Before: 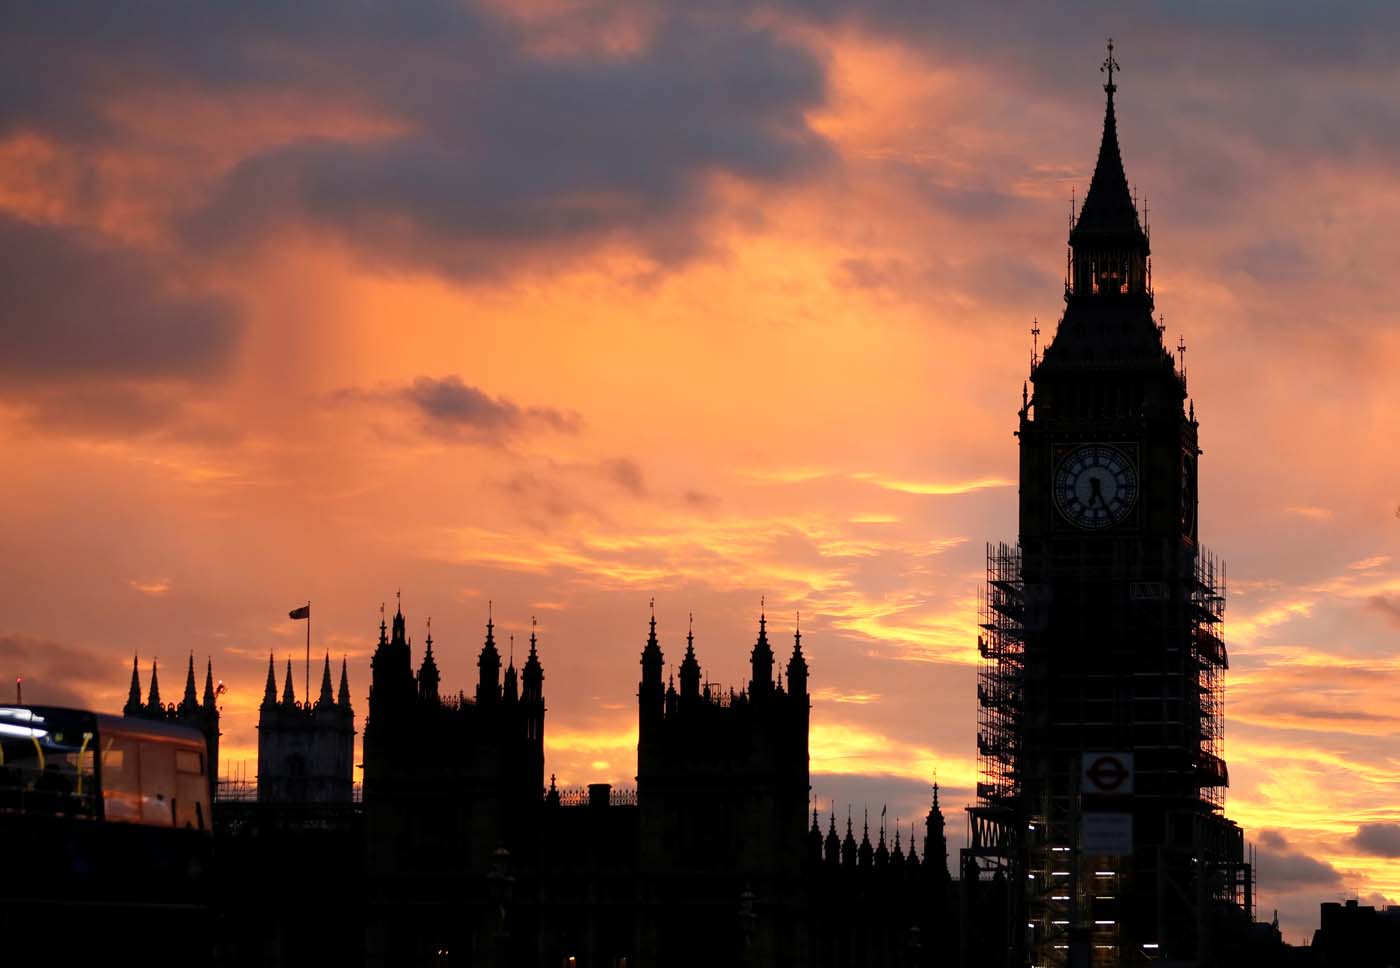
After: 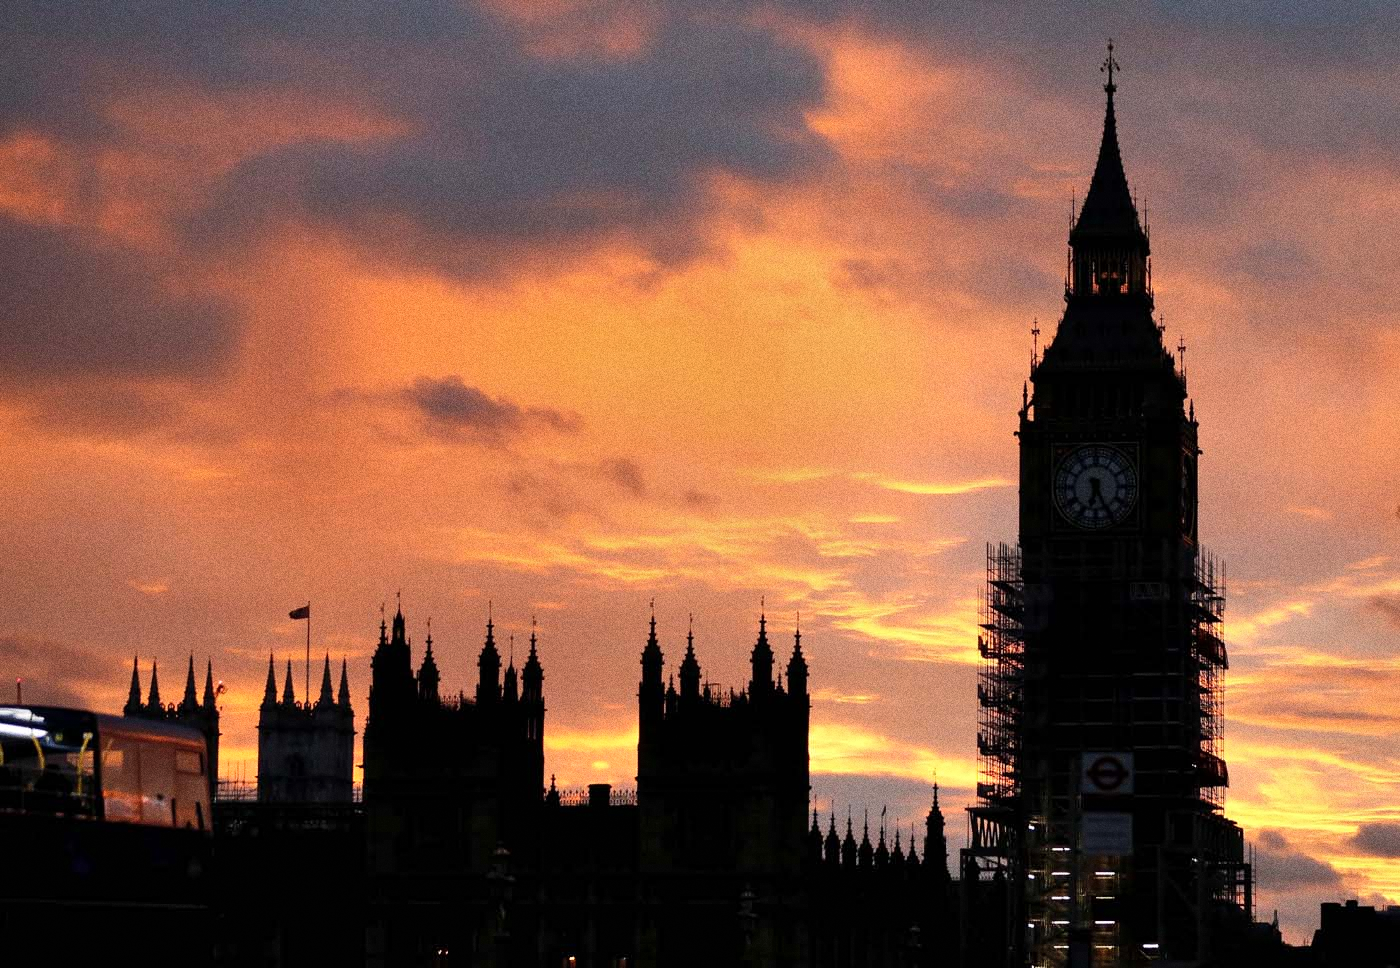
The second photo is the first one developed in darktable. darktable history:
shadows and highlights: radius 118.69, shadows 42.21, highlights -61.56, soften with gaussian
color balance: mode lift, gamma, gain (sRGB)
levels: mode automatic
grain: coarseness 0.09 ISO, strength 40%
